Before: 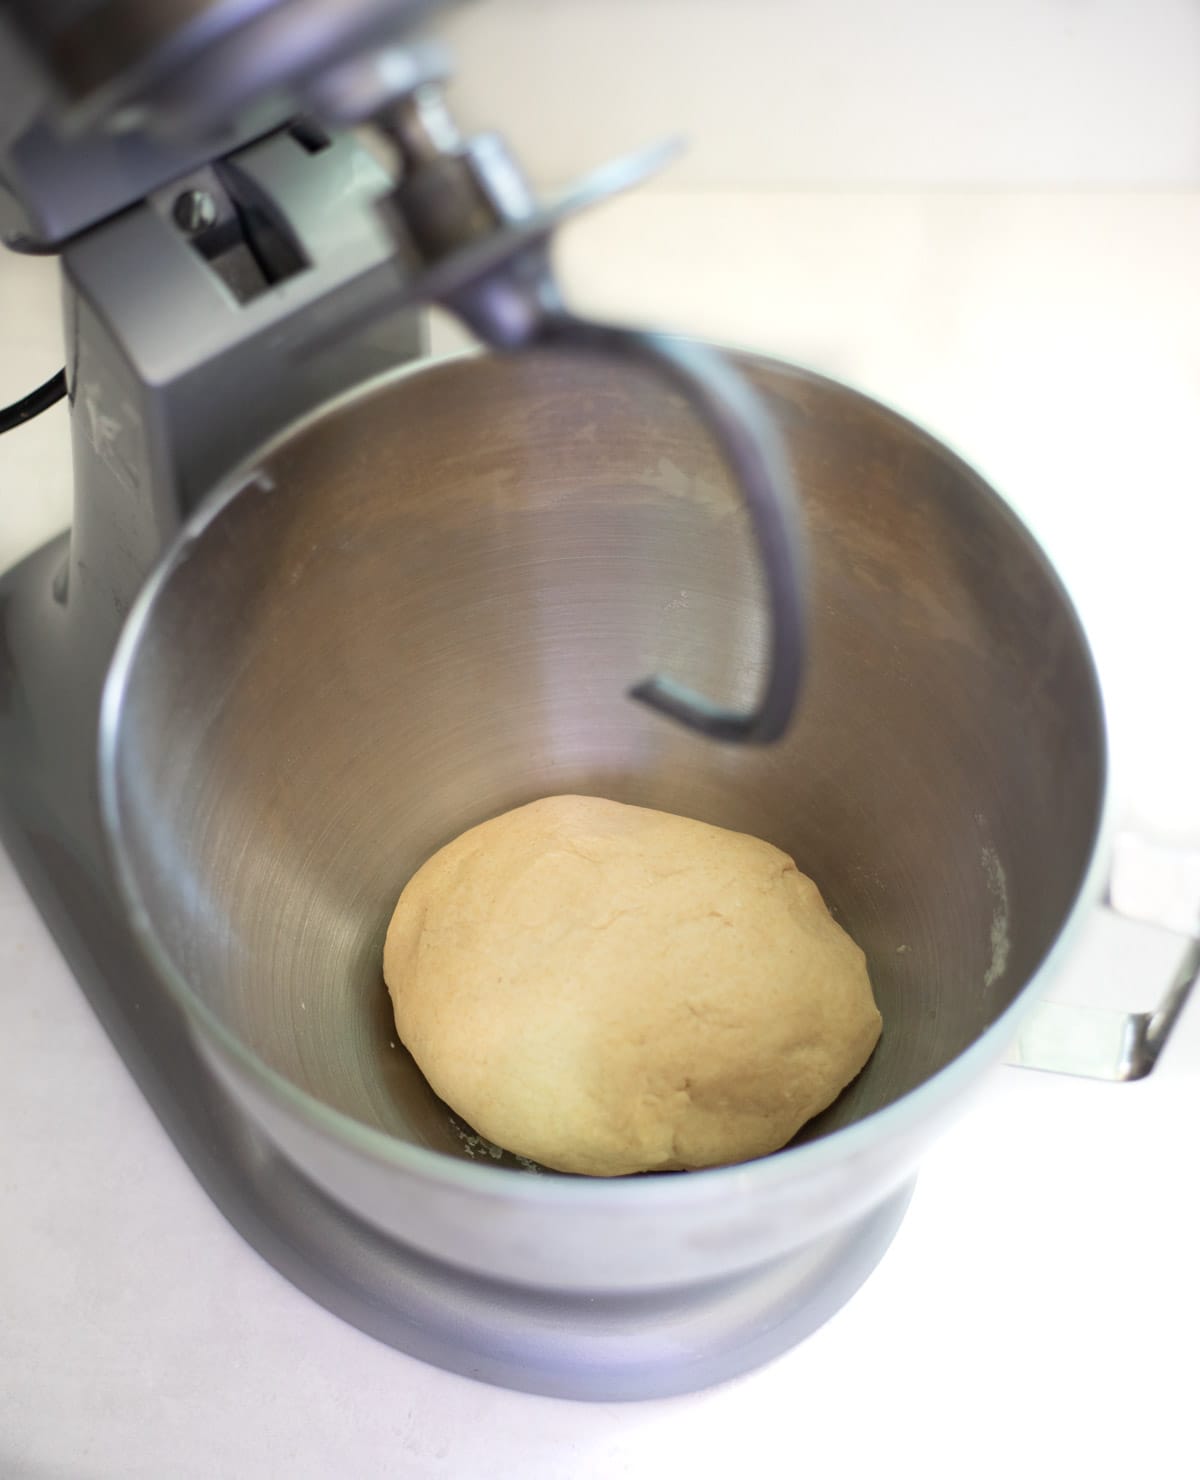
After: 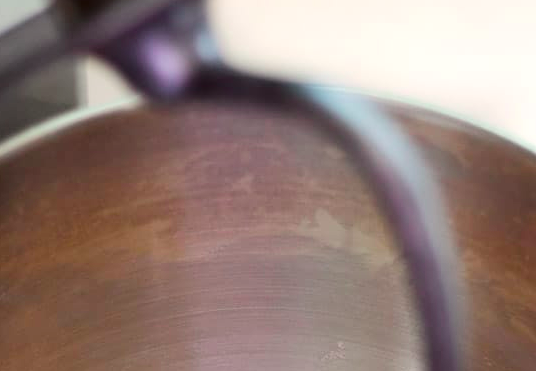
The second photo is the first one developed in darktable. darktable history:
tone curve: curves: ch0 [(0, 0) (0.106, 0.026) (0.275, 0.155) (0.392, 0.314) (0.513, 0.481) (0.657, 0.667) (1, 1)]; ch1 [(0, 0) (0.5, 0.511) (0.536, 0.579) (0.587, 0.69) (1, 1)]; ch2 [(0, 0) (0.5, 0.5) (0.55, 0.552) (0.625, 0.699) (1, 1)], color space Lab, independent channels, preserve colors none
crop: left 28.64%, top 16.832%, right 26.637%, bottom 58.055%
